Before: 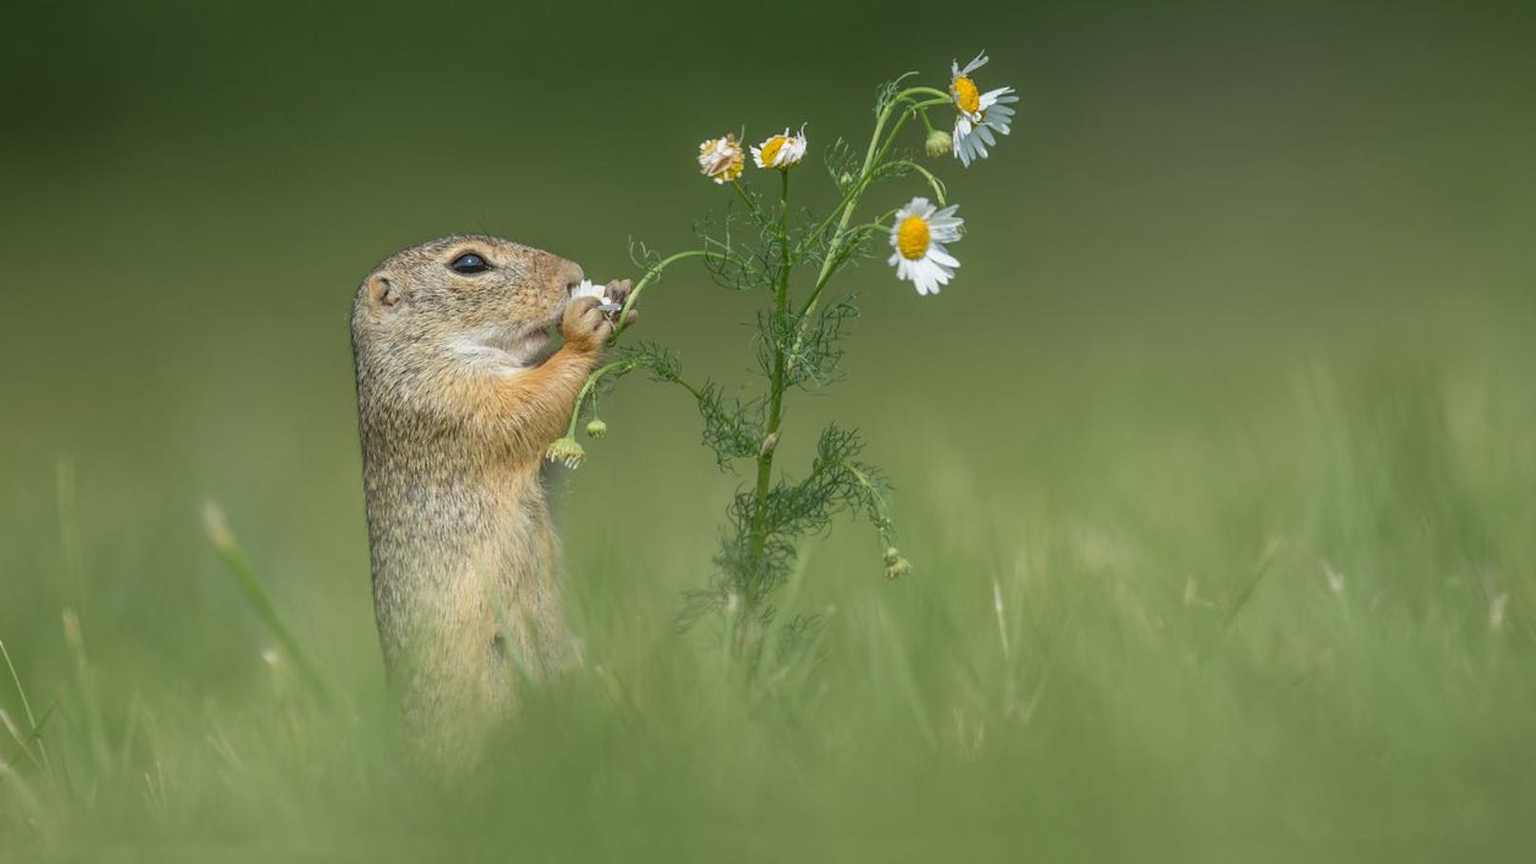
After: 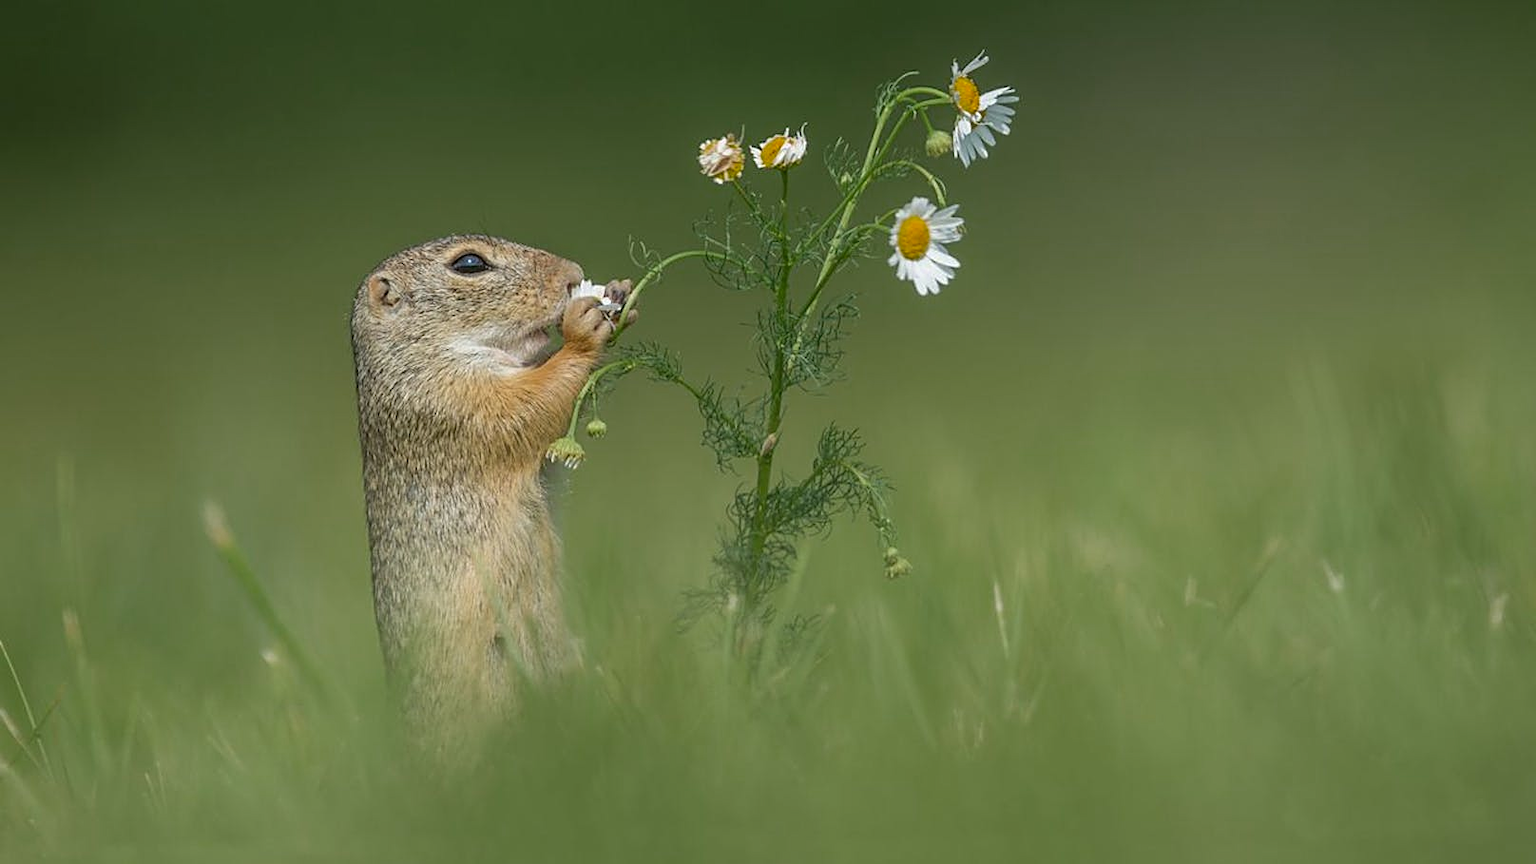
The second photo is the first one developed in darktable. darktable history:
color zones: curves: ch0 [(0, 0.425) (0.143, 0.422) (0.286, 0.42) (0.429, 0.419) (0.571, 0.419) (0.714, 0.42) (0.857, 0.422) (1, 0.425)]
sharpen: on, module defaults
